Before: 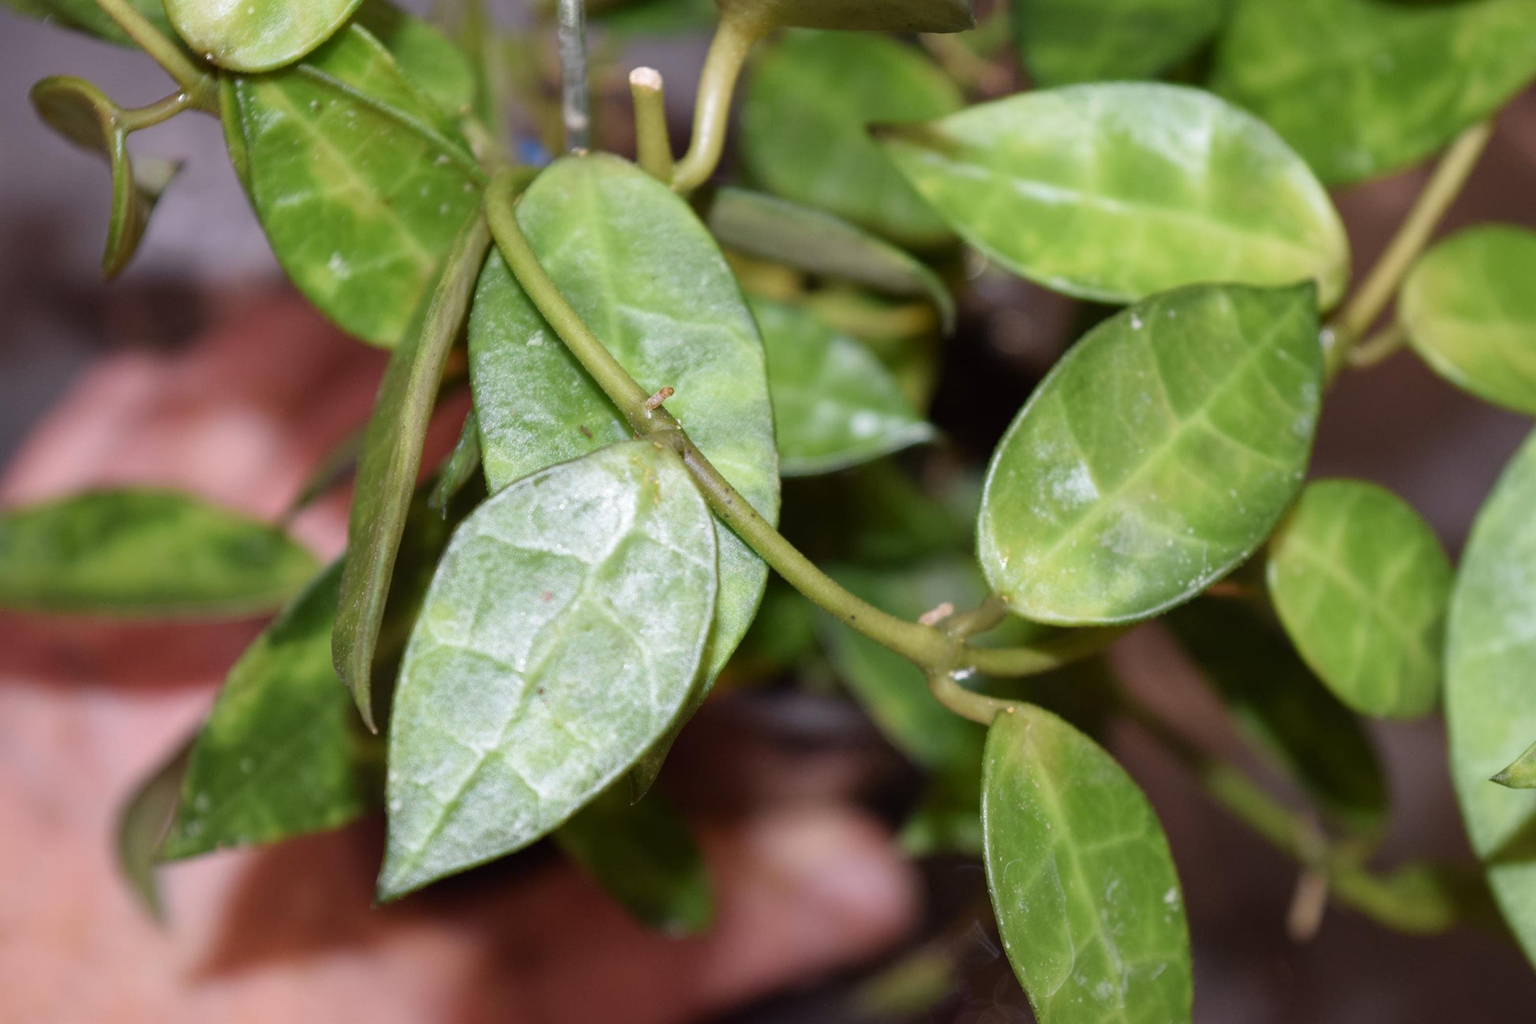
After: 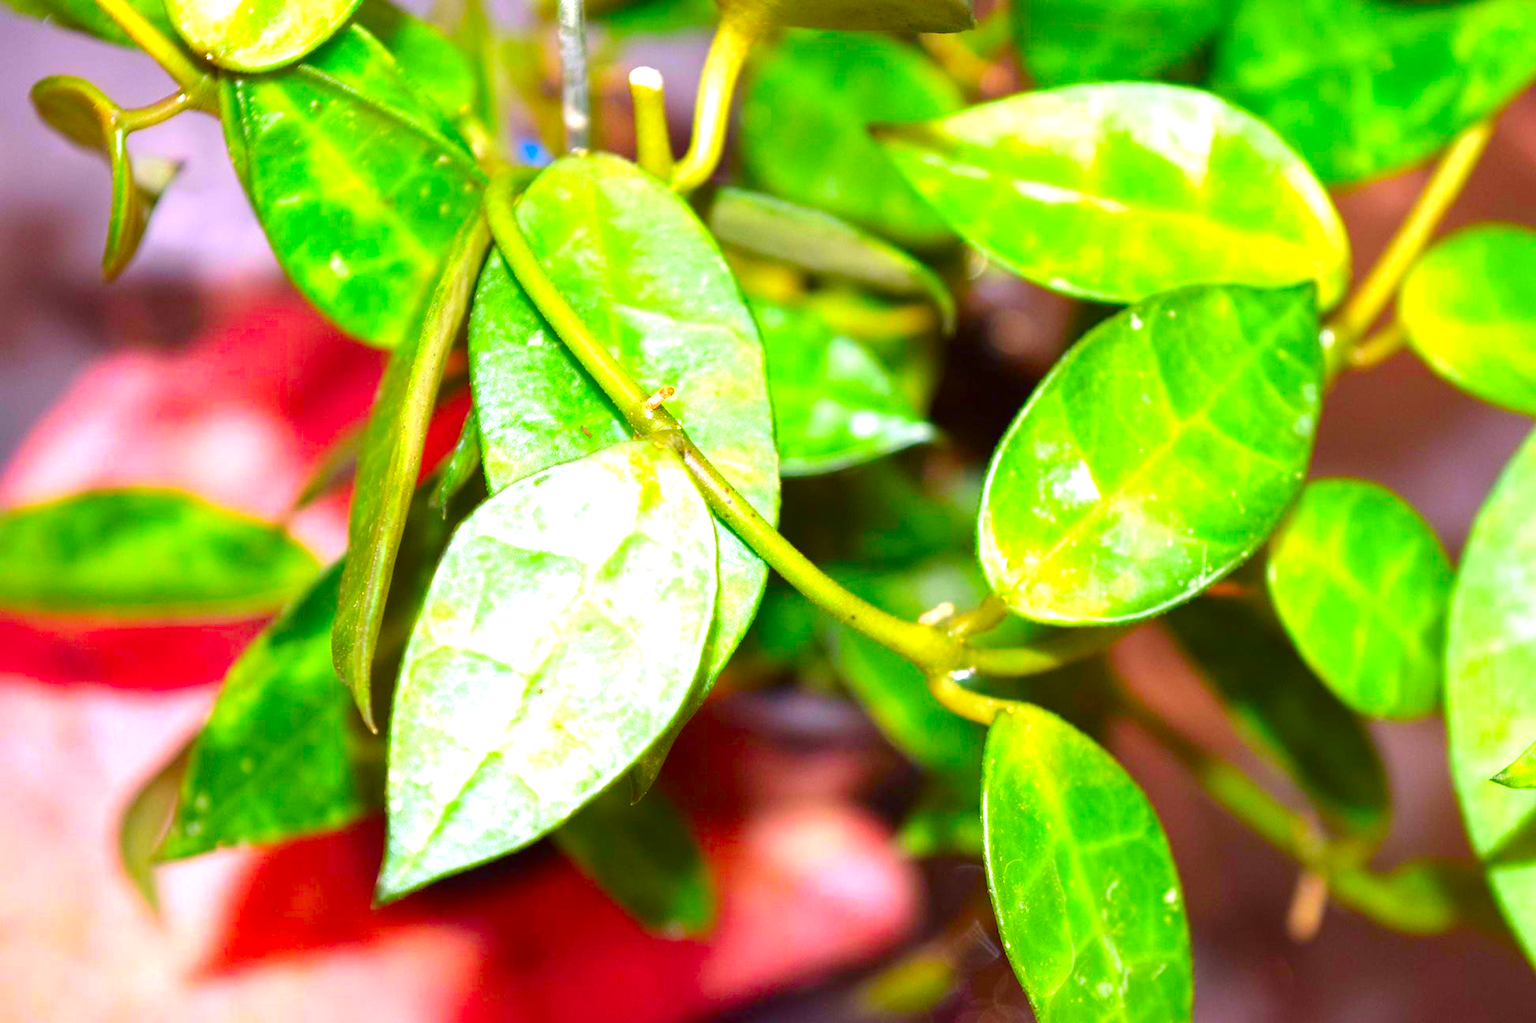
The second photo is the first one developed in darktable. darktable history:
color correction: highlights b* -0.03, saturation 2.12
exposure: black level correction 0.001, exposure 1.398 EV, compensate exposure bias true, compensate highlight preservation false
